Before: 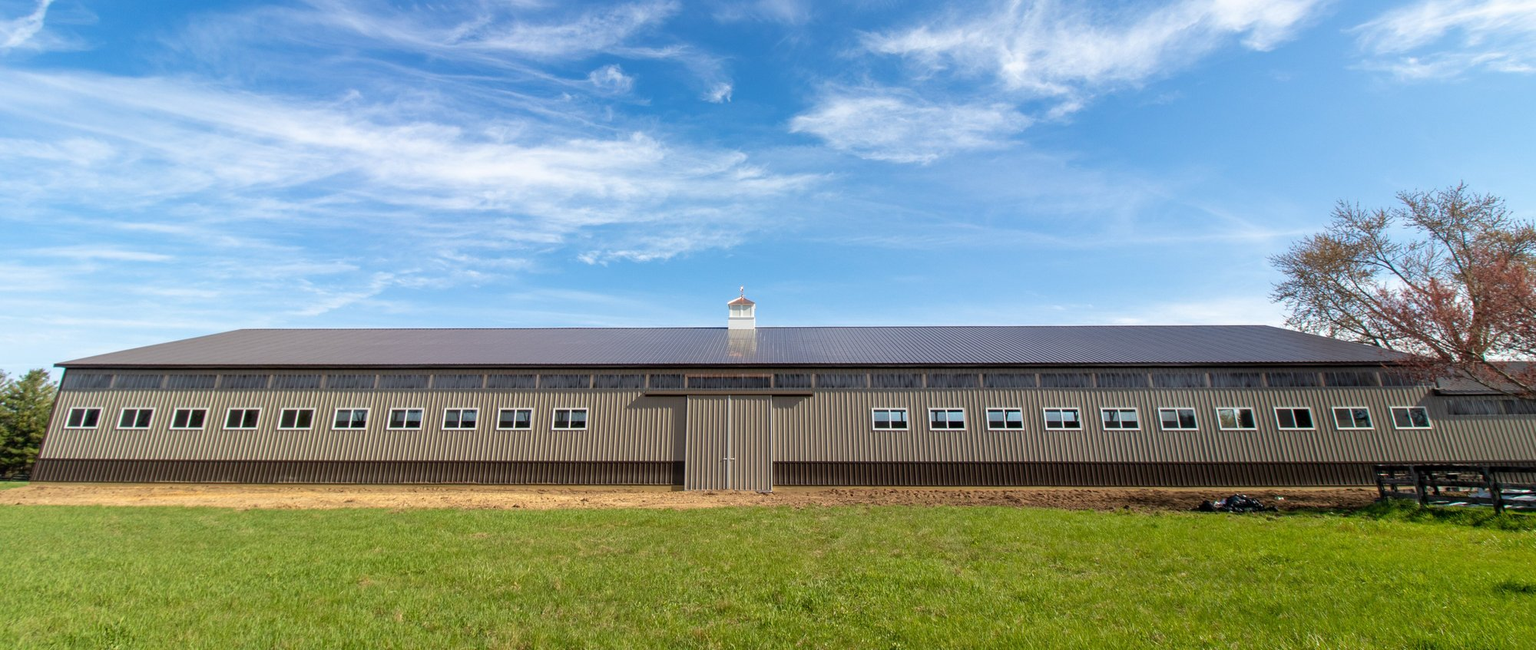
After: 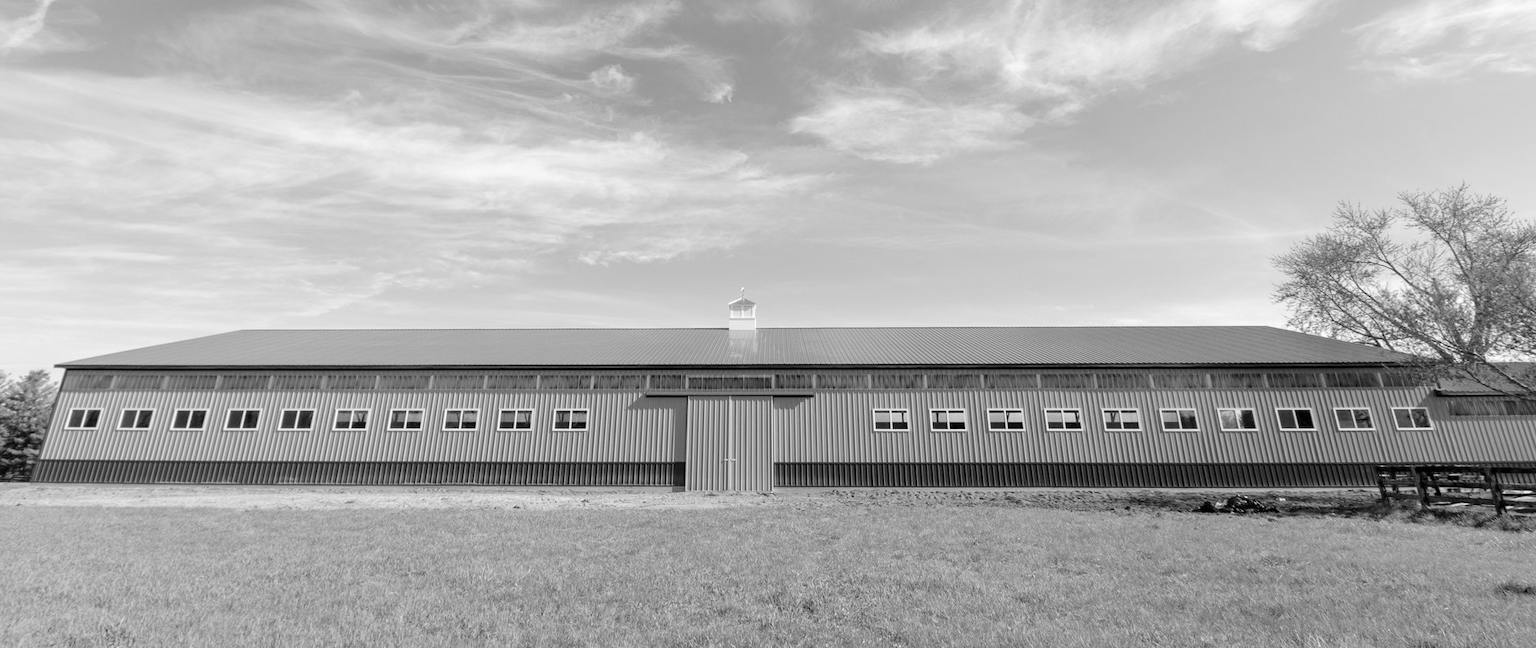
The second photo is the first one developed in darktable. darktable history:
monochrome: on, module defaults
base curve: curves: ch0 [(0, 0) (0.158, 0.273) (0.879, 0.895) (1, 1)], preserve colors none
crop: top 0.05%, bottom 0.098%
